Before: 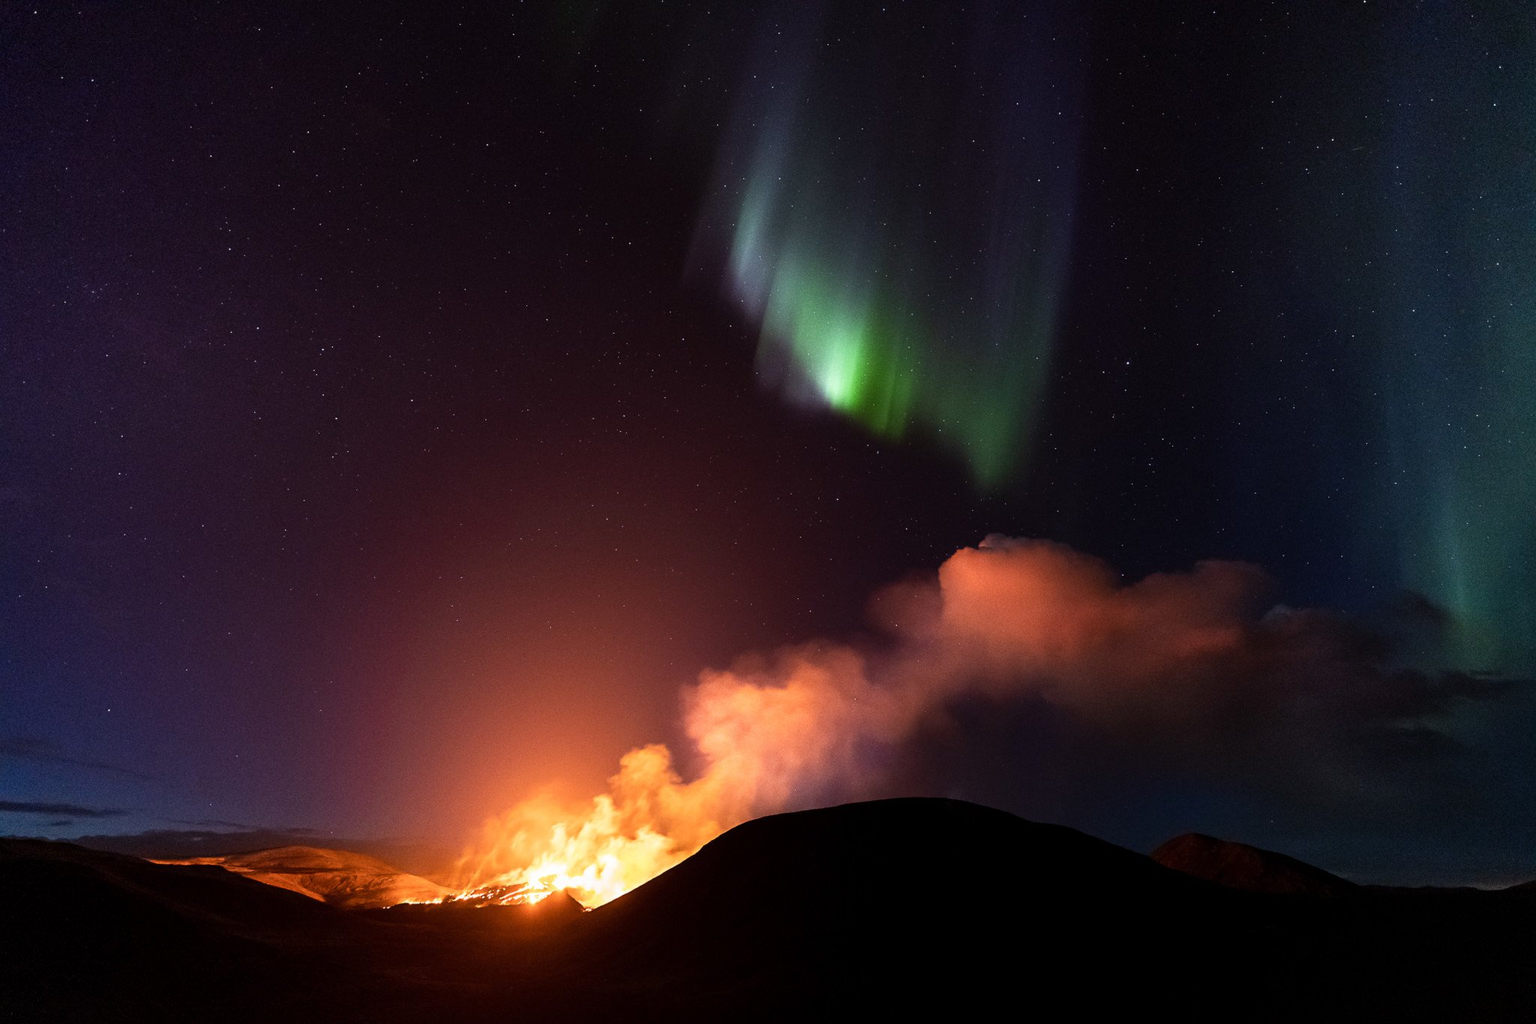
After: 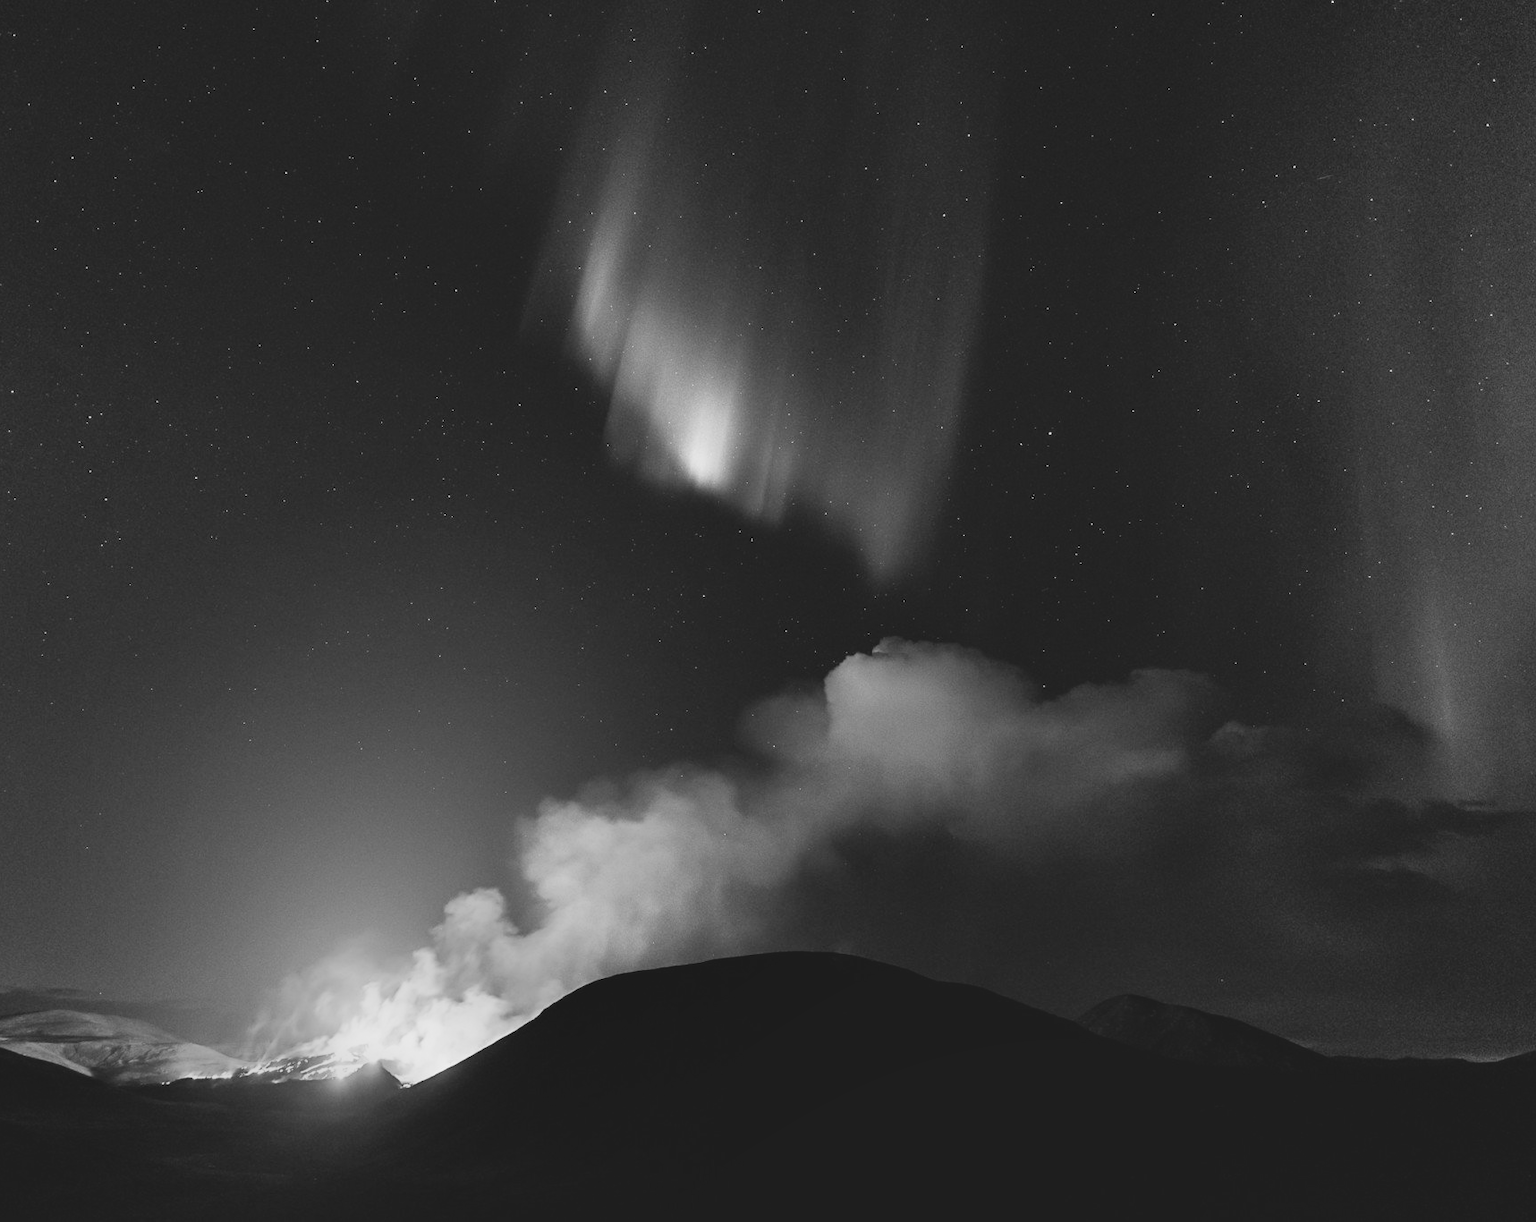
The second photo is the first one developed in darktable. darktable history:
shadows and highlights: radius 125.46, shadows 30.51, highlights -30.51, low approximation 0.01, soften with gaussian
base curve: curves: ch0 [(0, 0) (0.666, 0.806) (1, 1)]
lowpass: radius 0.1, contrast 0.85, saturation 1.1, unbound 0
monochrome: size 1
crop: left 16.145%
